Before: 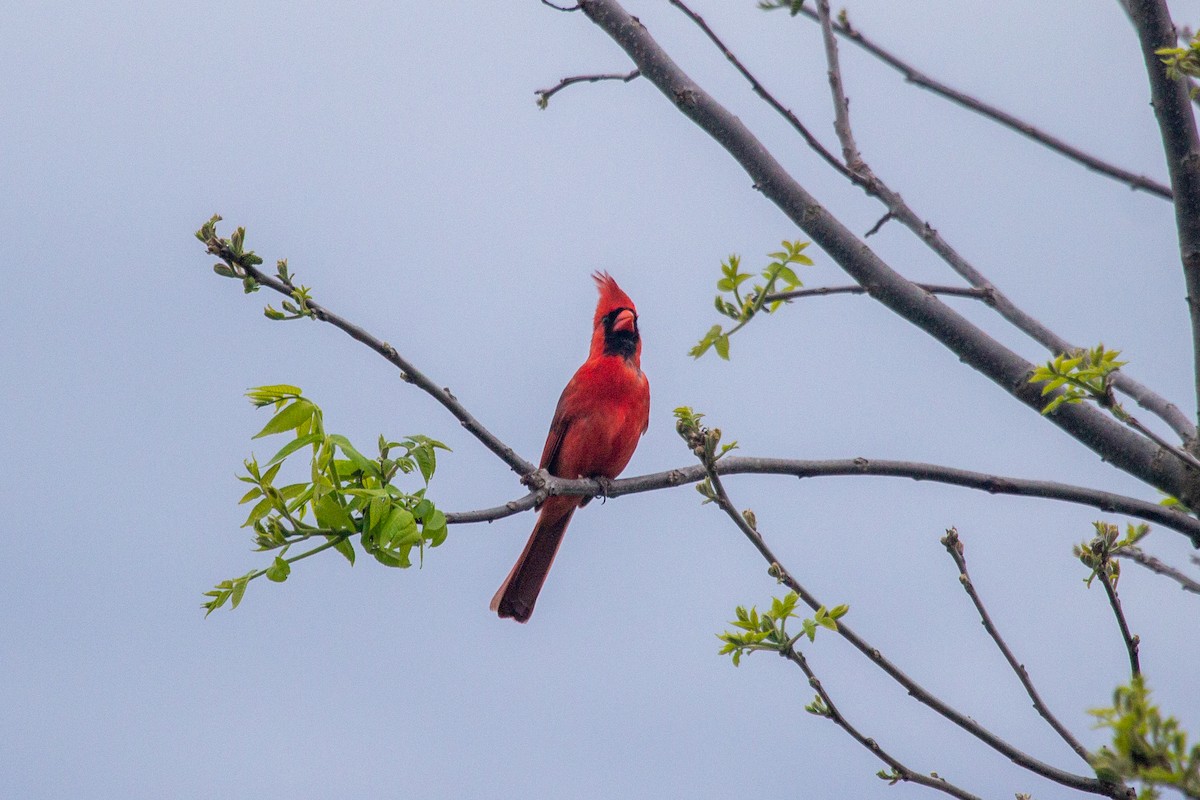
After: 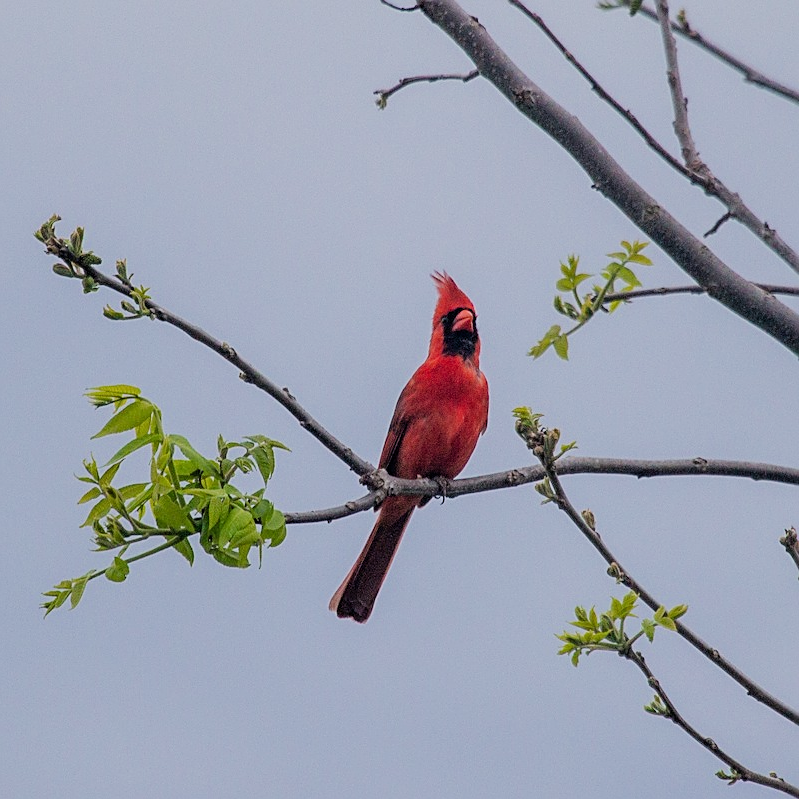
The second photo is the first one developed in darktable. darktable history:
tone equalizer: -7 EV 0.189 EV, -6 EV 0.111 EV, -5 EV 0.081 EV, -4 EV 0.061 EV, -2 EV -0.022 EV, -1 EV -0.03 EV, +0 EV -0.041 EV
sharpen: on, module defaults
crop and rotate: left 13.456%, right 19.957%
filmic rgb: black relative exposure -8.01 EV, white relative exposure 3.92 EV, hardness 4.27
